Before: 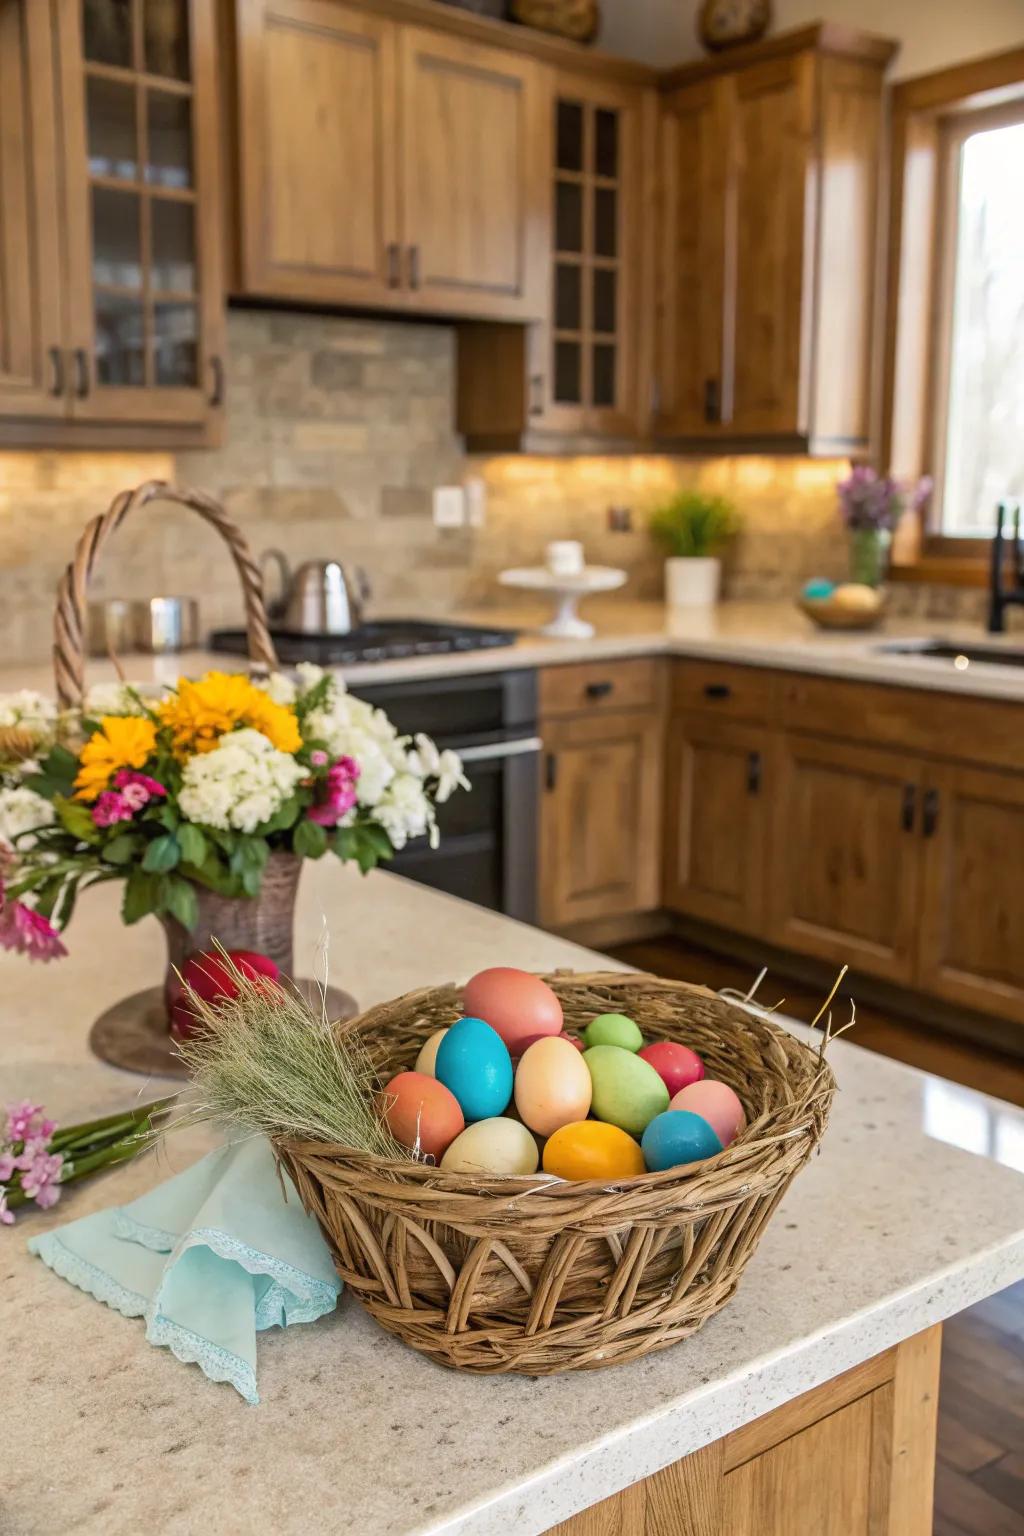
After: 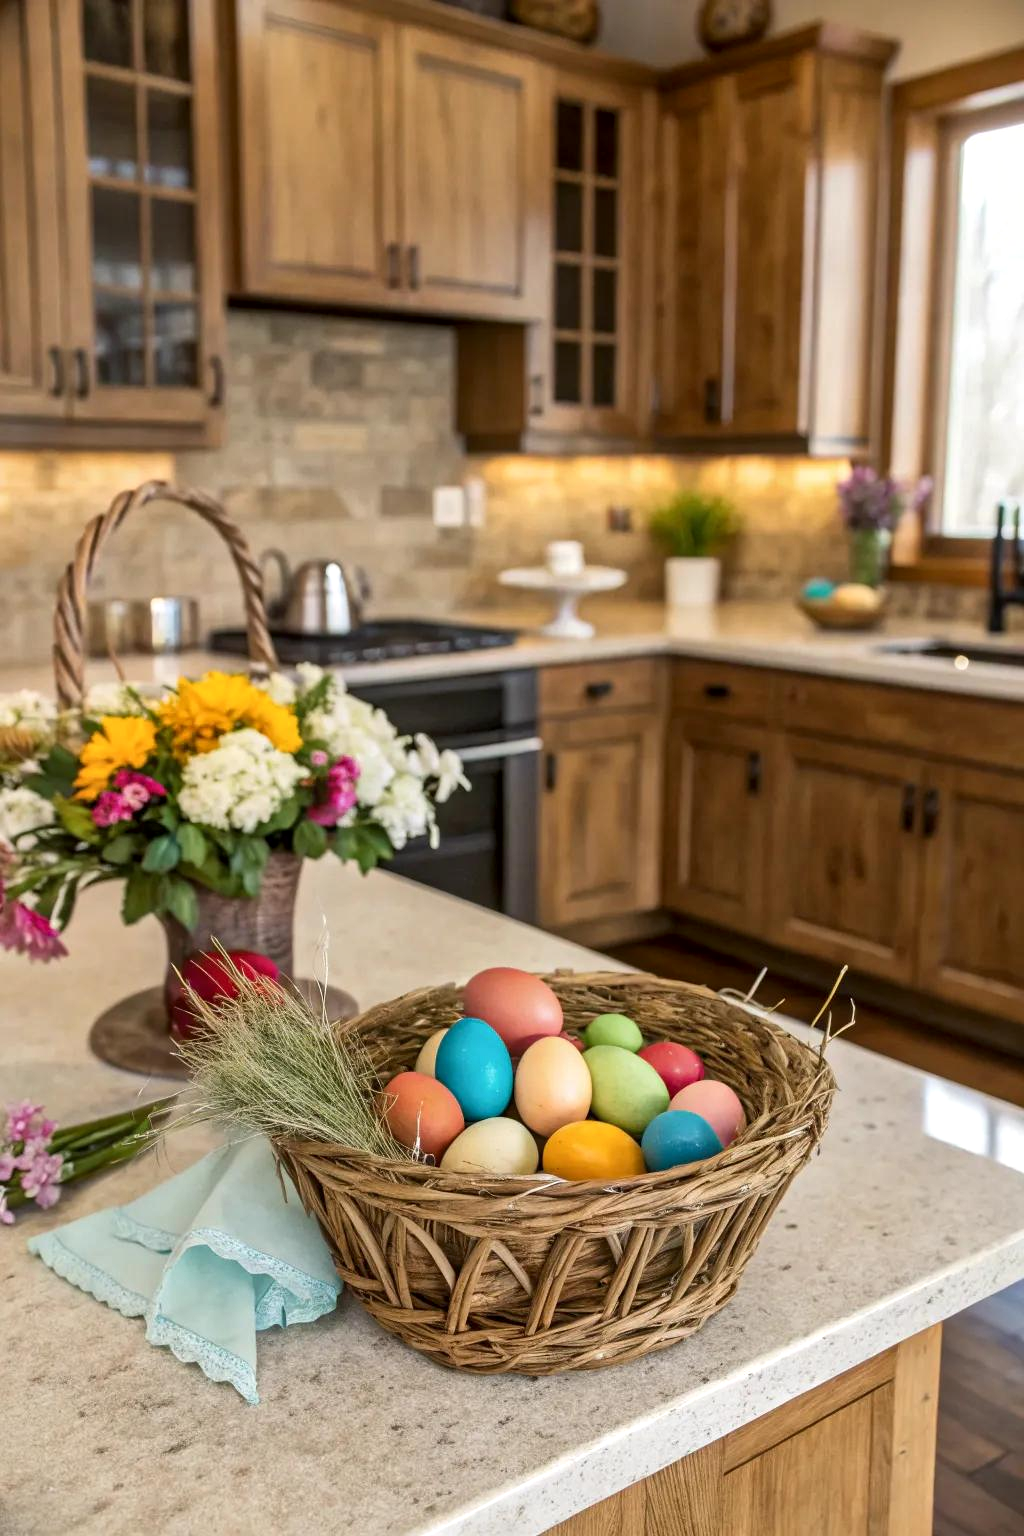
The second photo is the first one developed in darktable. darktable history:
local contrast: mode bilateral grid, contrast 21, coarseness 50, detail 139%, midtone range 0.2
